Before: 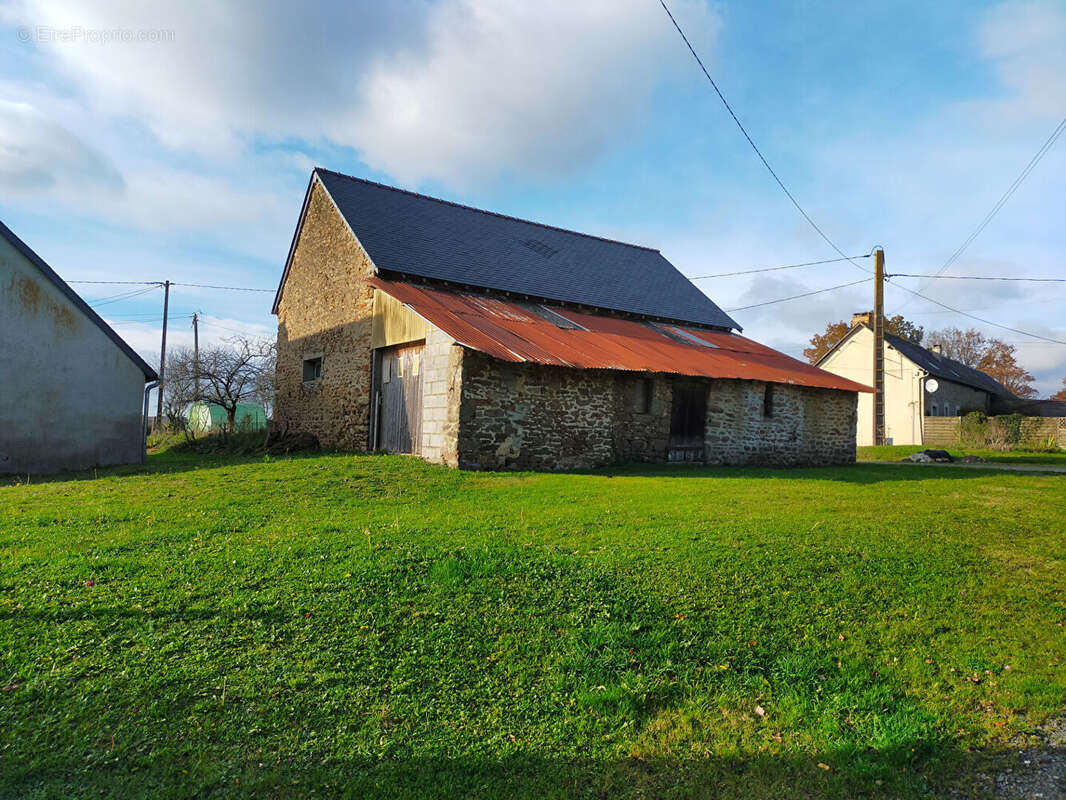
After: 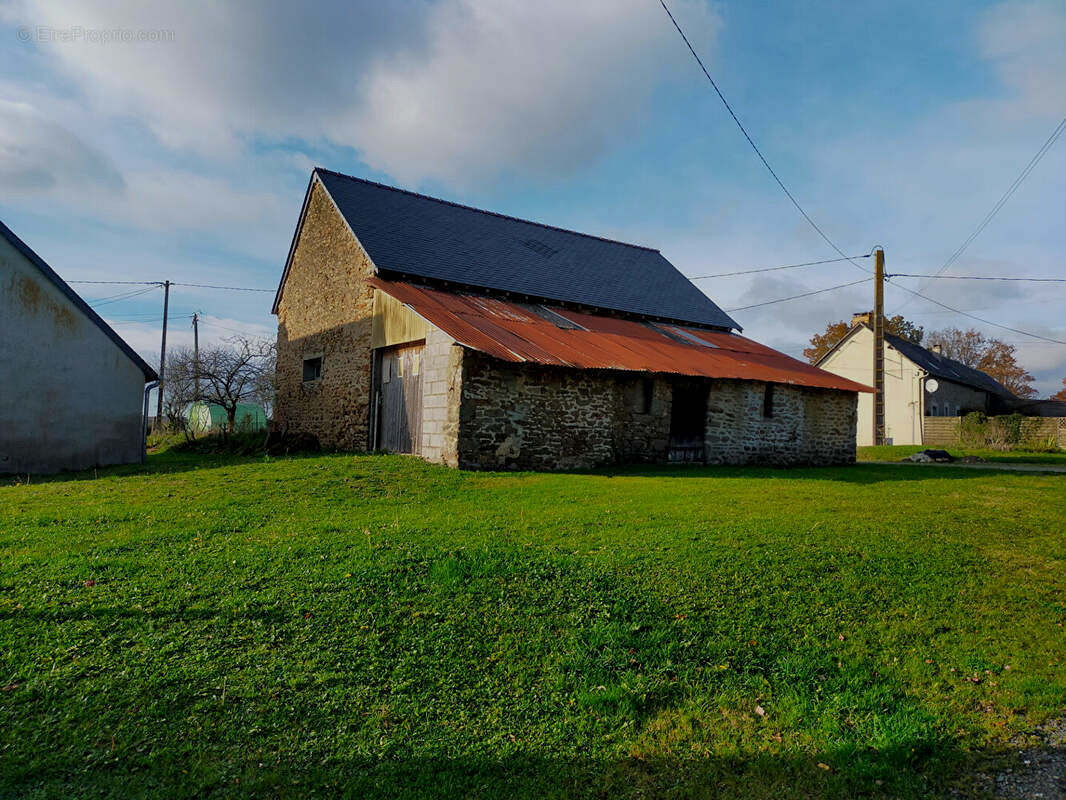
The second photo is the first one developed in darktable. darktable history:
exposure: black level correction 0.009, exposure -0.666 EV, compensate exposure bias true, compensate highlight preservation false
